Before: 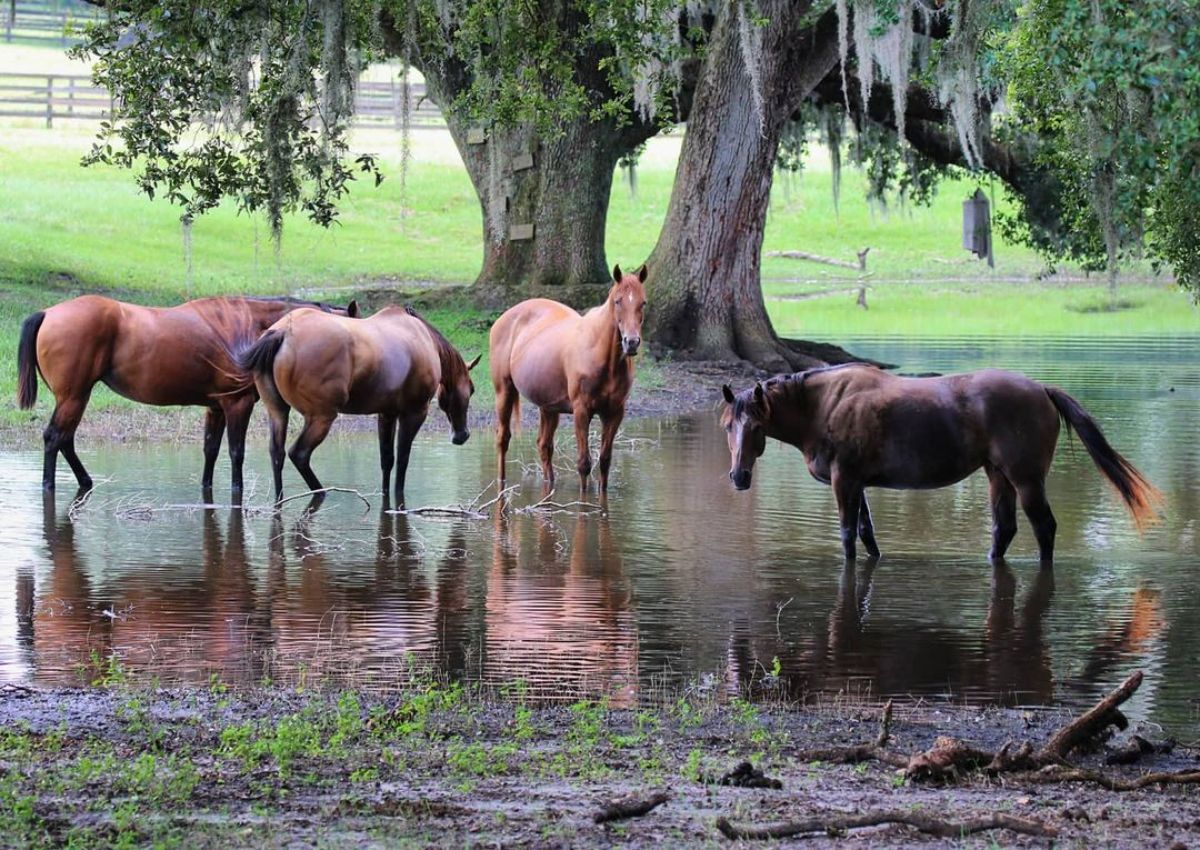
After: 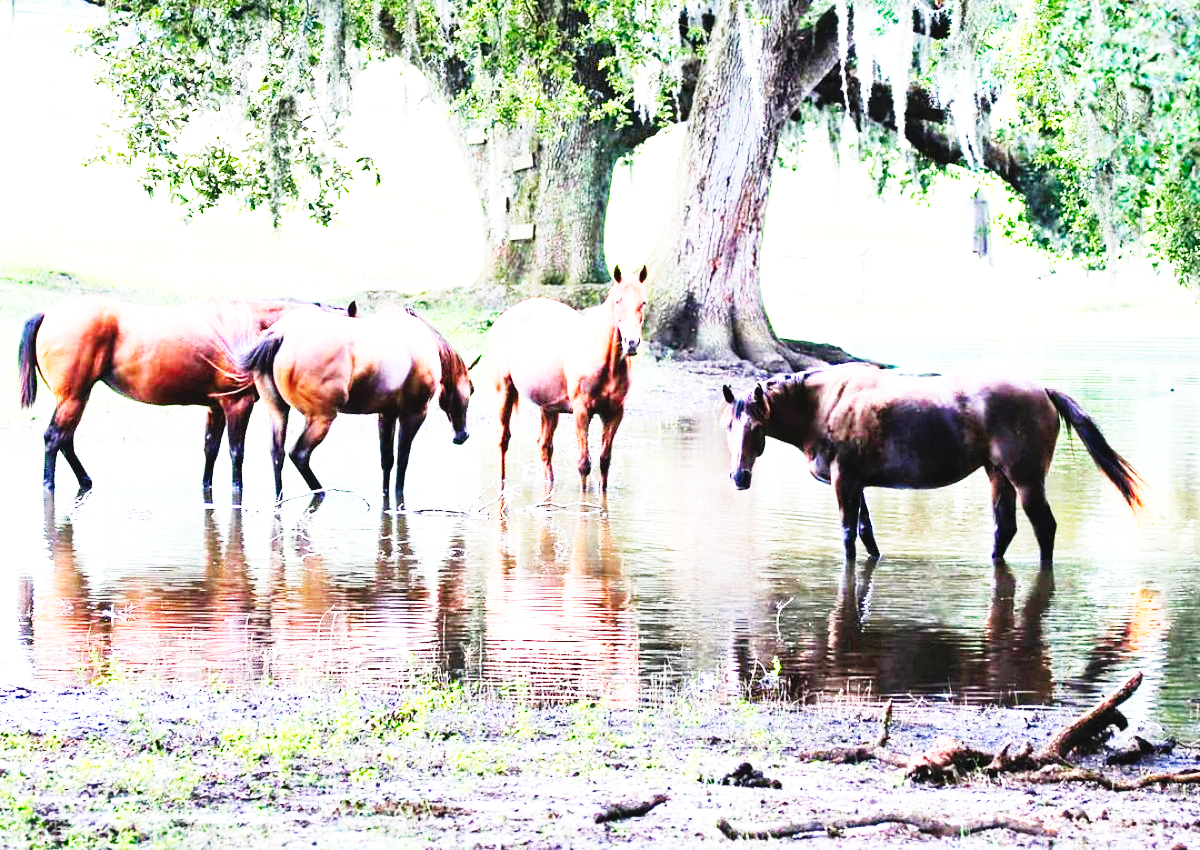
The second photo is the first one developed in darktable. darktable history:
base curve: curves: ch0 [(0, 0.003) (0.001, 0.002) (0.006, 0.004) (0.02, 0.022) (0.048, 0.086) (0.094, 0.234) (0.162, 0.431) (0.258, 0.629) (0.385, 0.8) (0.548, 0.918) (0.751, 0.988) (1, 1)], preserve colors none
tone curve: curves: ch0 [(0, 0) (0.003, 0.036) (0.011, 0.04) (0.025, 0.042) (0.044, 0.052) (0.069, 0.066) (0.1, 0.085) (0.136, 0.106) (0.177, 0.144) (0.224, 0.188) (0.277, 0.241) (0.335, 0.307) (0.399, 0.382) (0.468, 0.466) (0.543, 0.56) (0.623, 0.672) (0.709, 0.772) (0.801, 0.876) (0.898, 0.949) (1, 1)], preserve colors none
exposure: exposure 1.2 EV, compensate highlight preservation false
